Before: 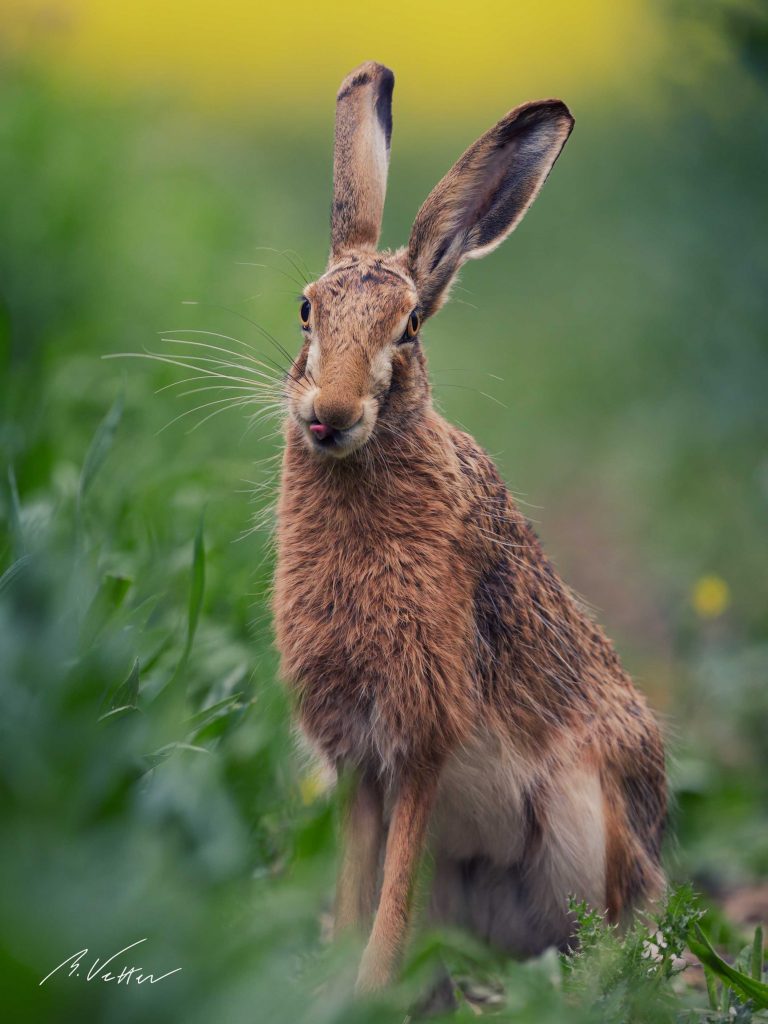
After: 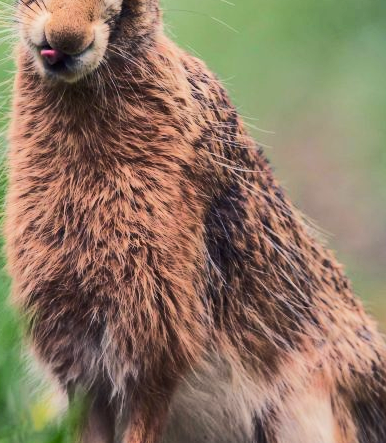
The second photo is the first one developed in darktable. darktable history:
contrast brightness saturation: contrast 0.08, saturation 0.02
rgb curve: curves: ch0 [(0, 0) (0.284, 0.292) (0.505, 0.644) (1, 1)]; ch1 [(0, 0) (0.284, 0.292) (0.505, 0.644) (1, 1)]; ch2 [(0, 0) (0.284, 0.292) (0.505, 0.644) (1, 1)], compensate middle gray true
crop: left 35.03%, top 36.625%, right 14.663%, bottom 20.057%
